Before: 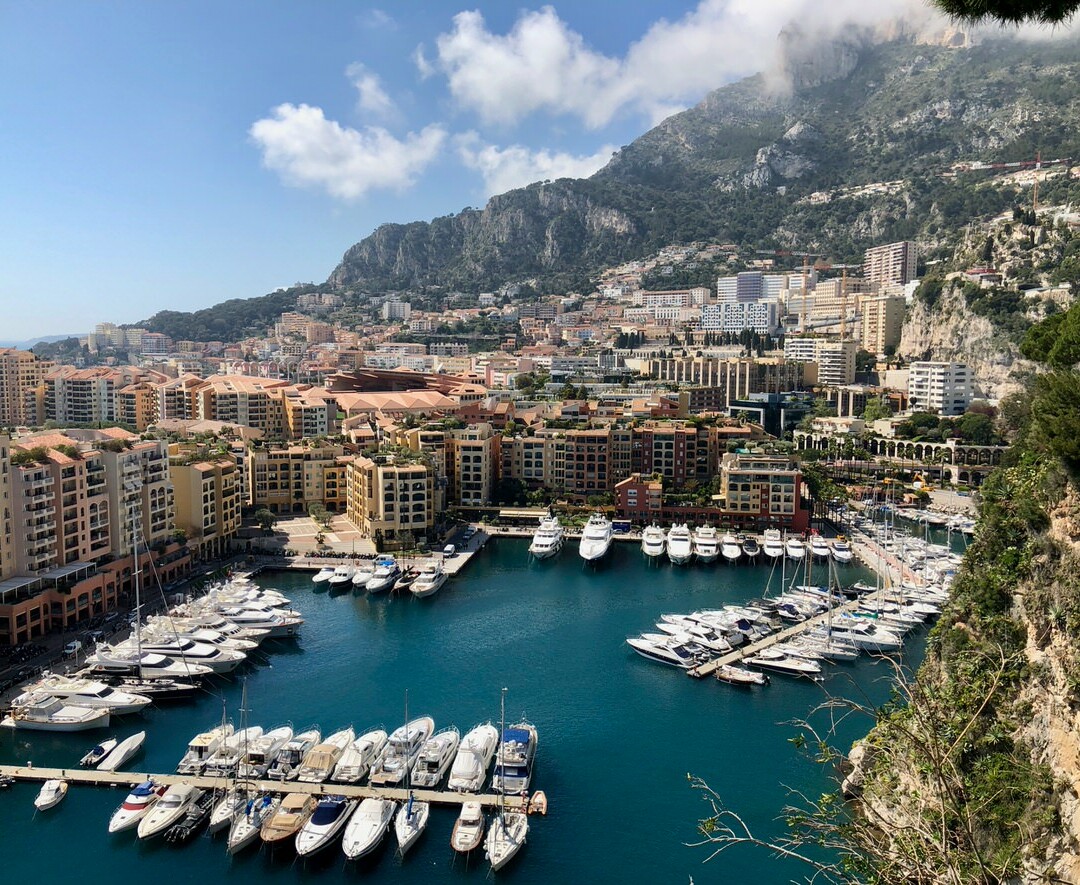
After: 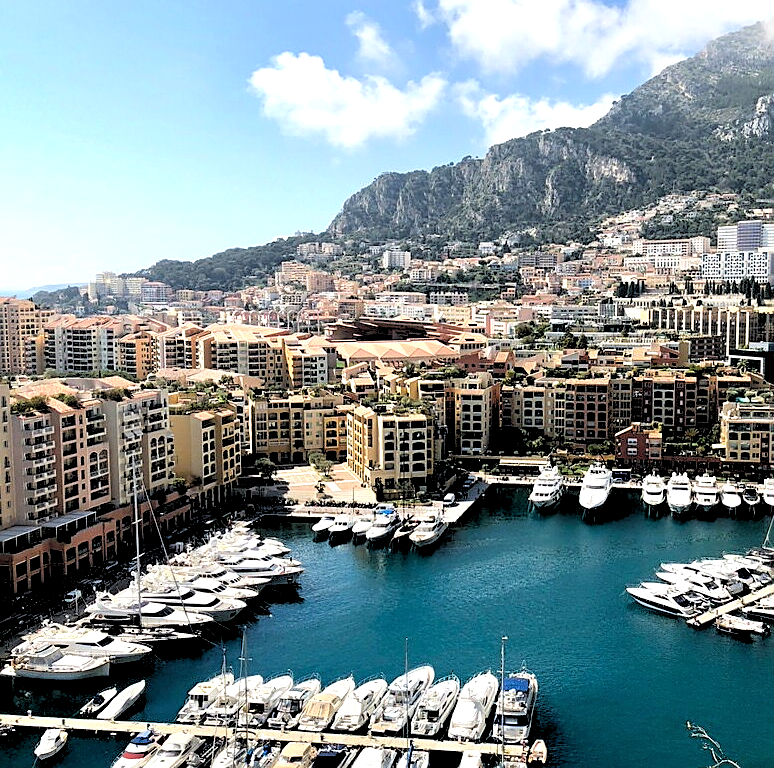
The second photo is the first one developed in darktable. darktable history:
exposure: black level correction 0, exposure 0.6 EV, compensate exposure bias true, compensate highlight preservation false
sharpen: on, module defaults
crop: top 5.803%, right 27.864%, bottom 5.804%
rgb levels: levels [[0.029, 0.461, 0.922], [0, 0.5, 1], [0, 0.5, 1]]
